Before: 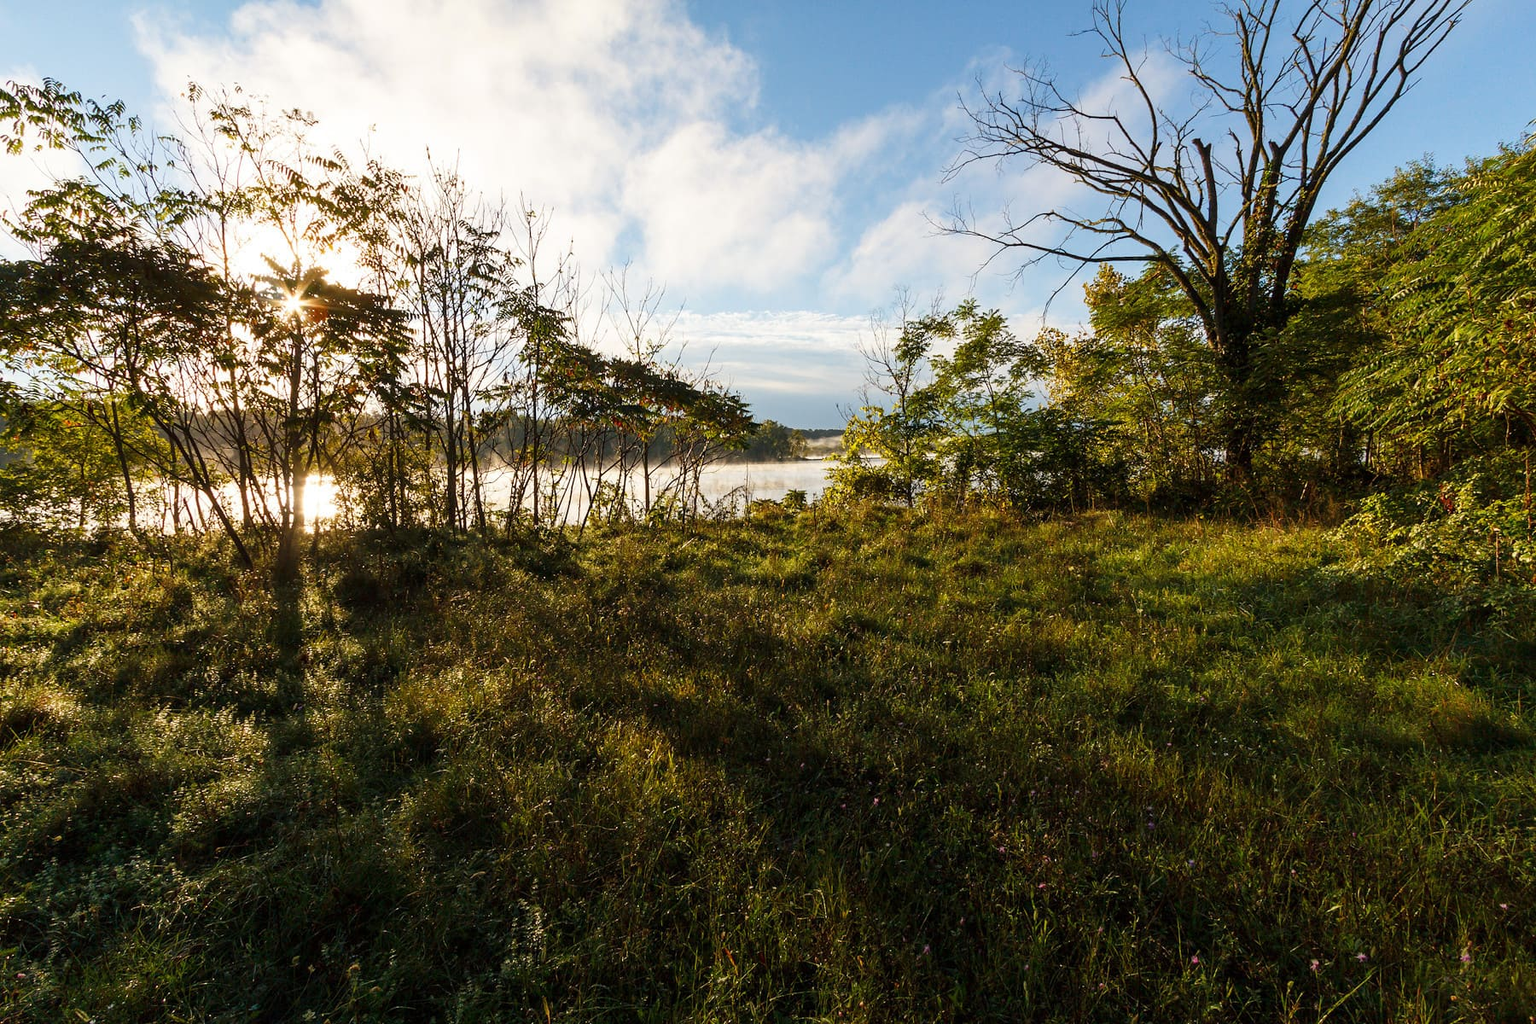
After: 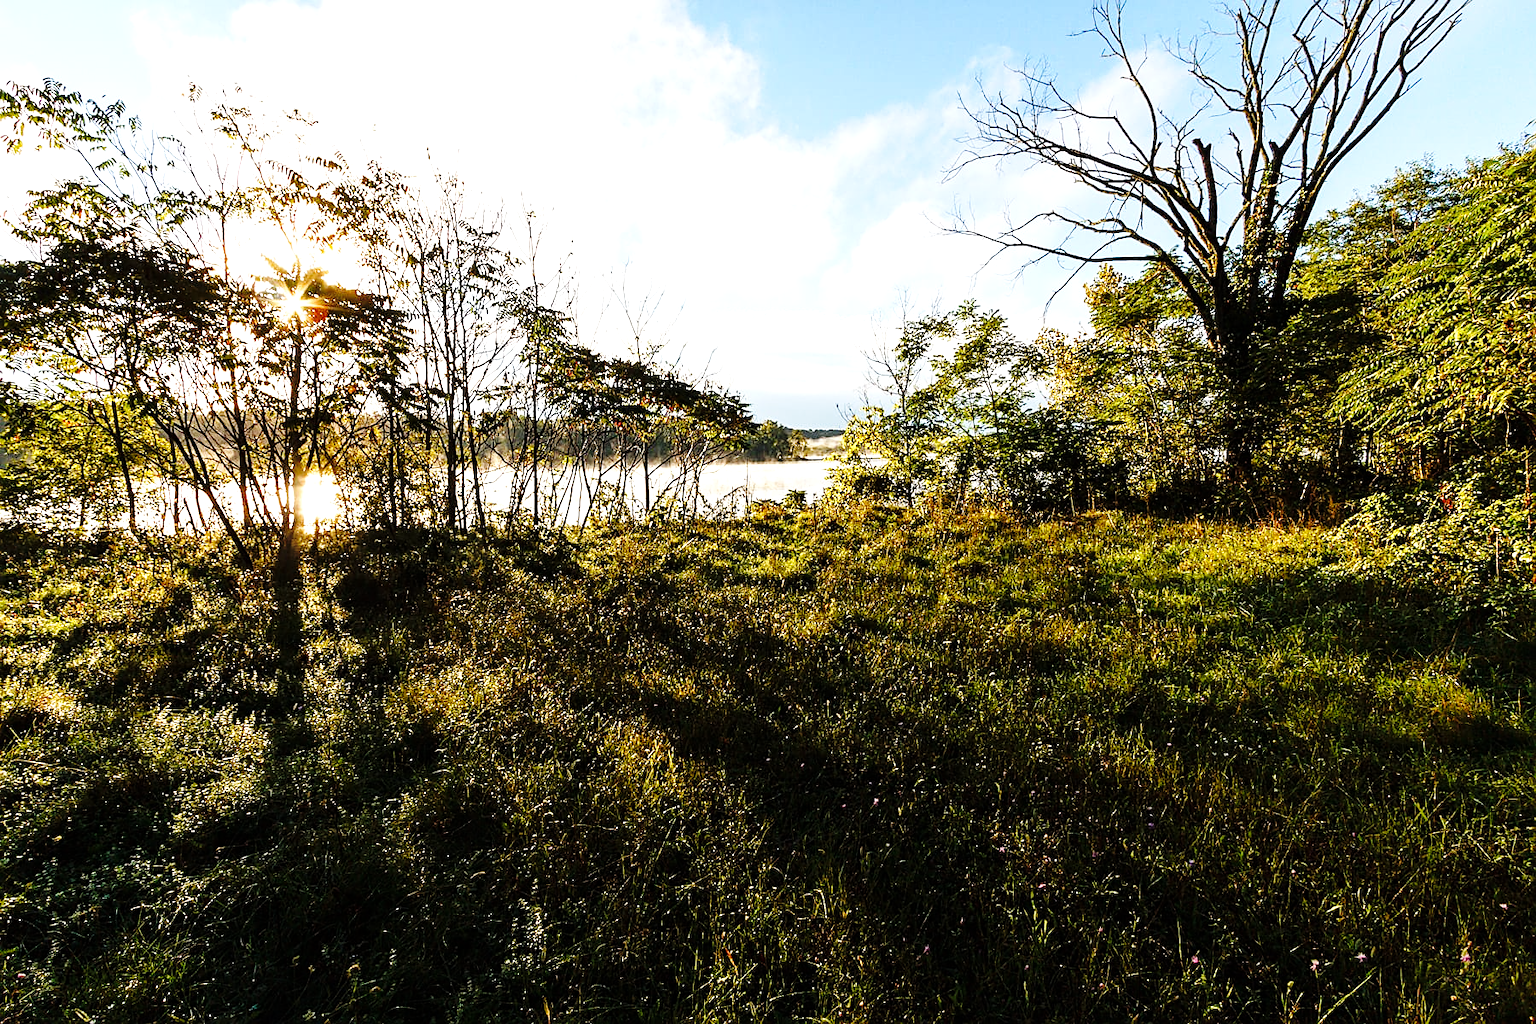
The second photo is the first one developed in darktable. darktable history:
base curve: curves: ch0 [(0, 0) (0.036, 0.025) (0.121, 0.166) (0.206, 0.329) (0.605, 0.79) (1, 1)], preserve colors none
sharpen: amount 0.596
local contrast: mode bilateral grid, contrast 20, coarseness 50, detail 103%, midtone range 0.2
tone equalizer: -8 EV -0.722 EV, -7 EV -0.692 EV, -6 EV -0.562 EV, -5 EV -0.424 EV, -3 EV 0.381 EV, -2 EV 0.6 EV, -1 EV 0.688 EV, +0 EV 0.735 EV
